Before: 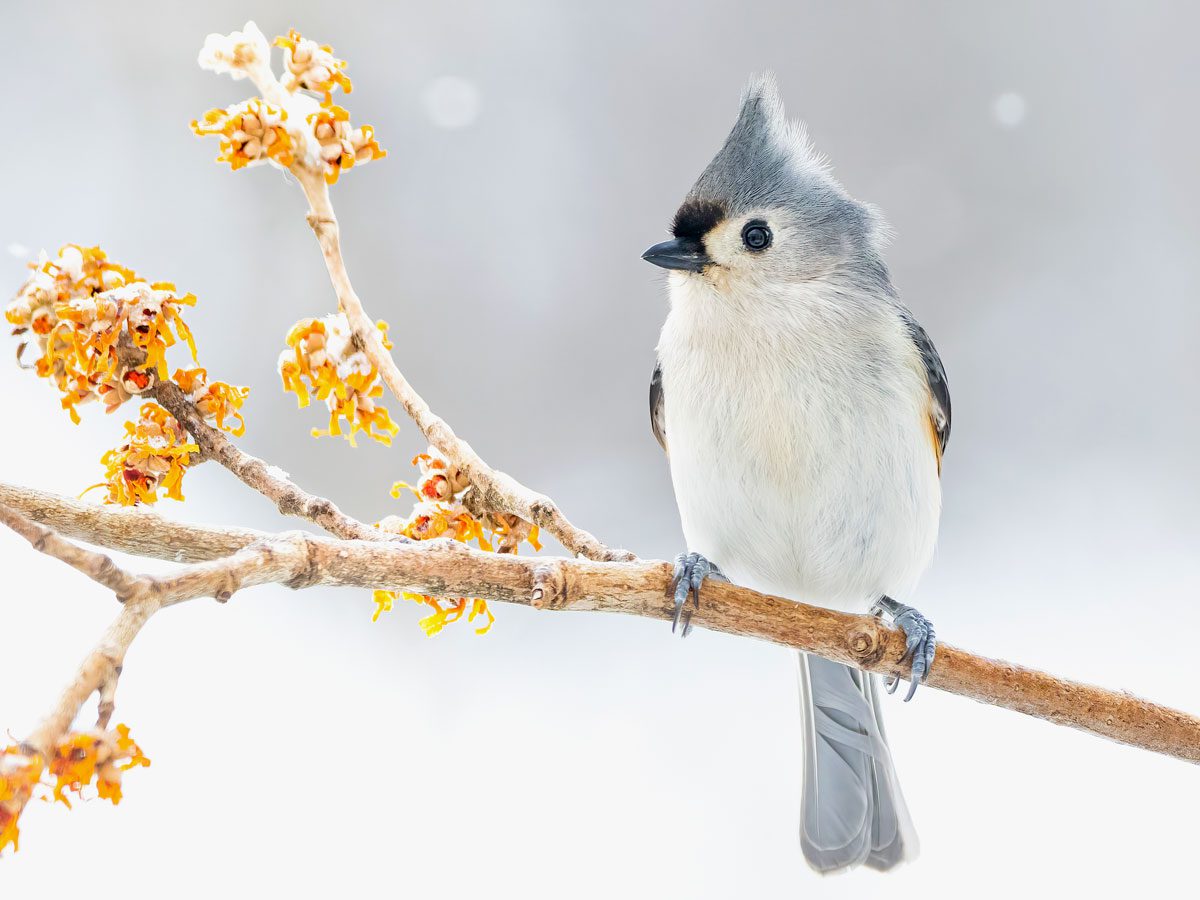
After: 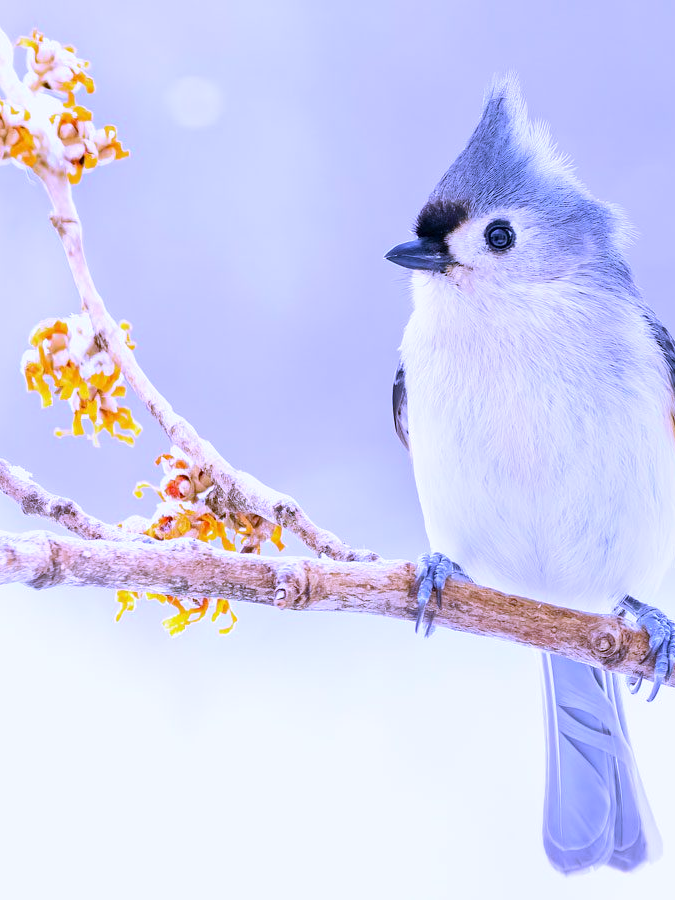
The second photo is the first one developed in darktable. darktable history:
crop: left 21.496%, right 22.254%
white balance: red 0.98, blue 1.61
